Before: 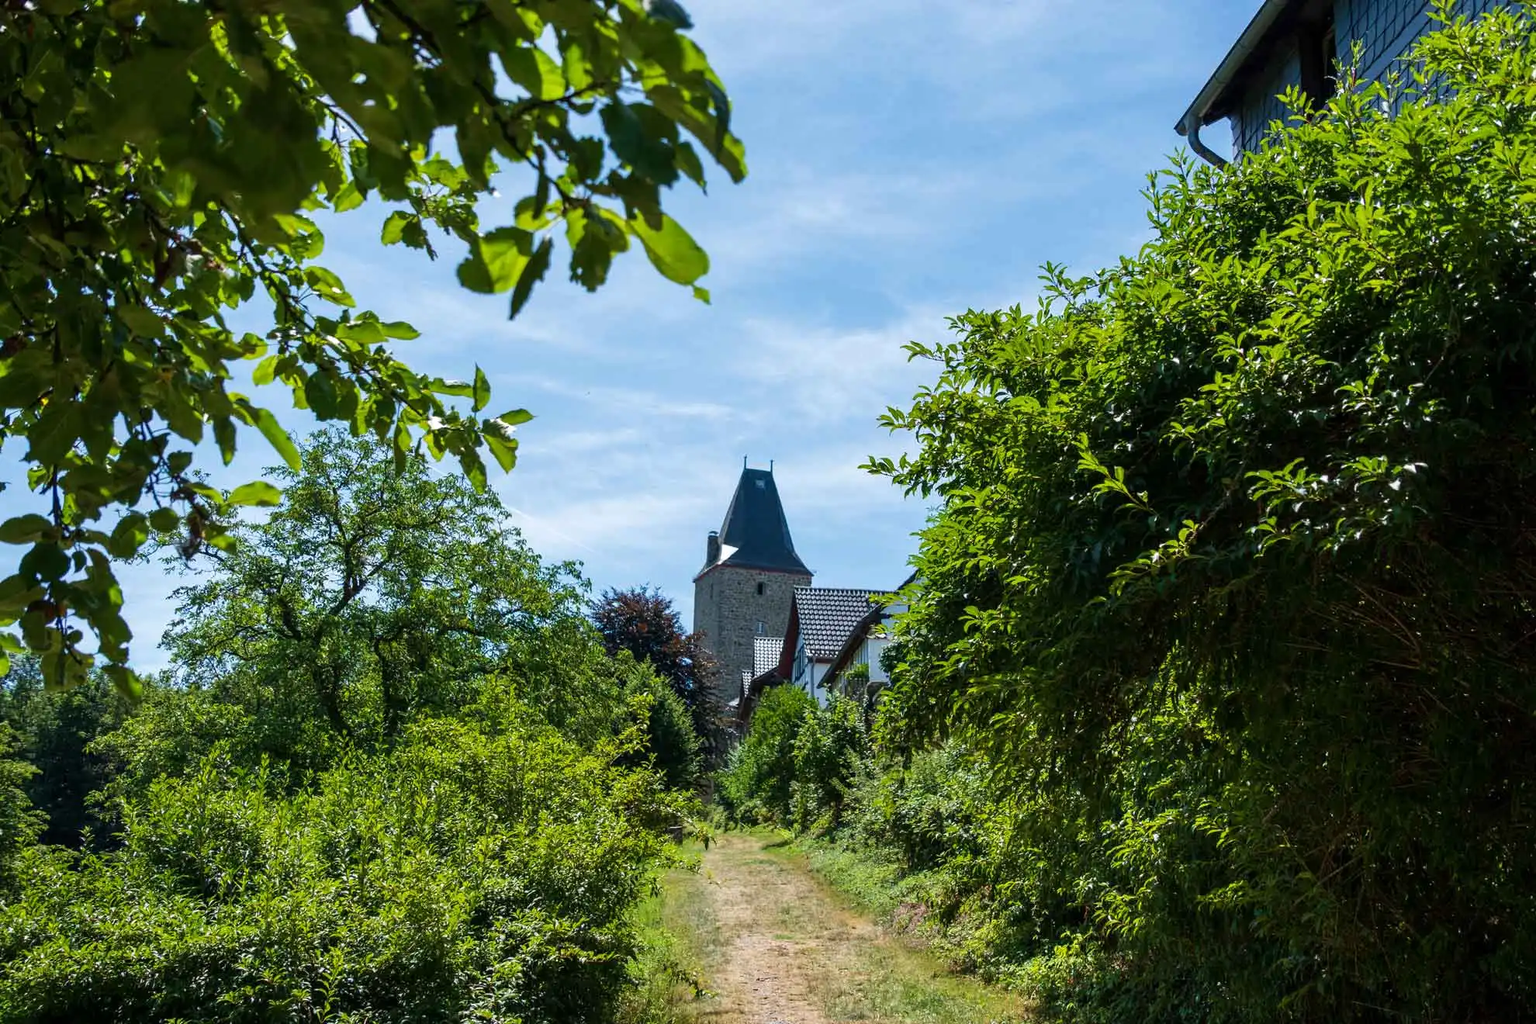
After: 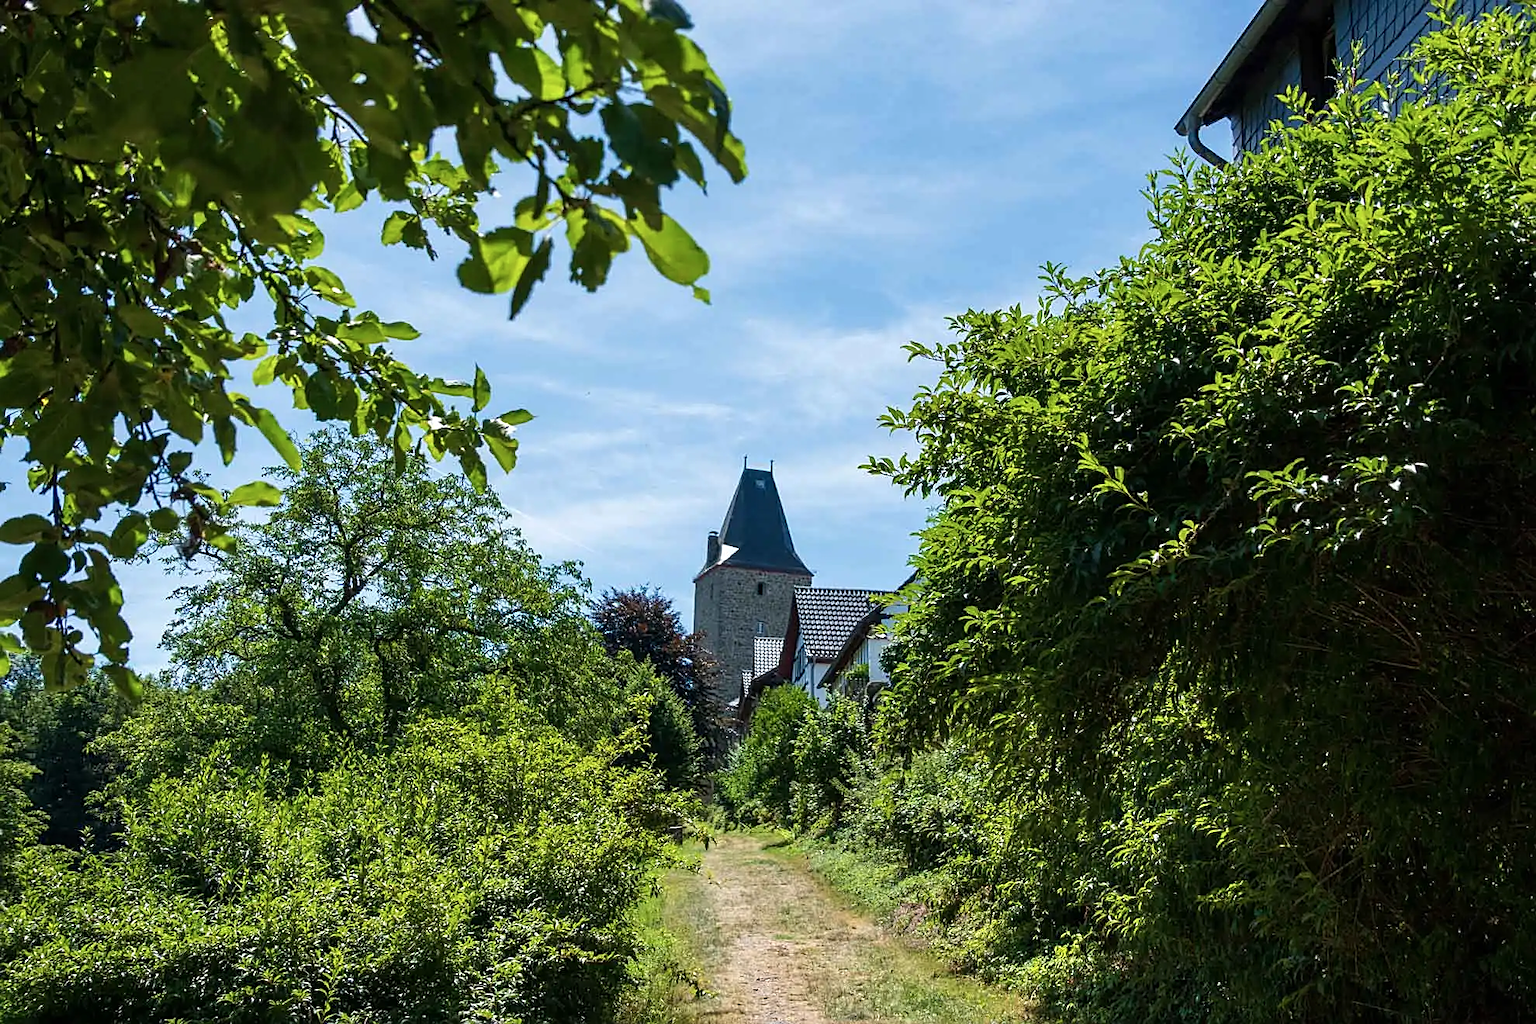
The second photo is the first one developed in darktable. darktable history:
sharpen: on, module defaults
color zones: curves: ch0 [(0, 0.558) (0.143, 0.559) (0.286, 0.529) (0.429, 0.505) (0.571, 0.5) (0.714, 0.5) (0.857, 0.5) (1, 0.558)]; ch1 [(0, 0.469) (0.01, 0.469) (0.12, 0.446) (0.248, 0.469) (0.5, 0.5) (0.748, 0.5) (0.99, 0.469) (1, 0.469)]
